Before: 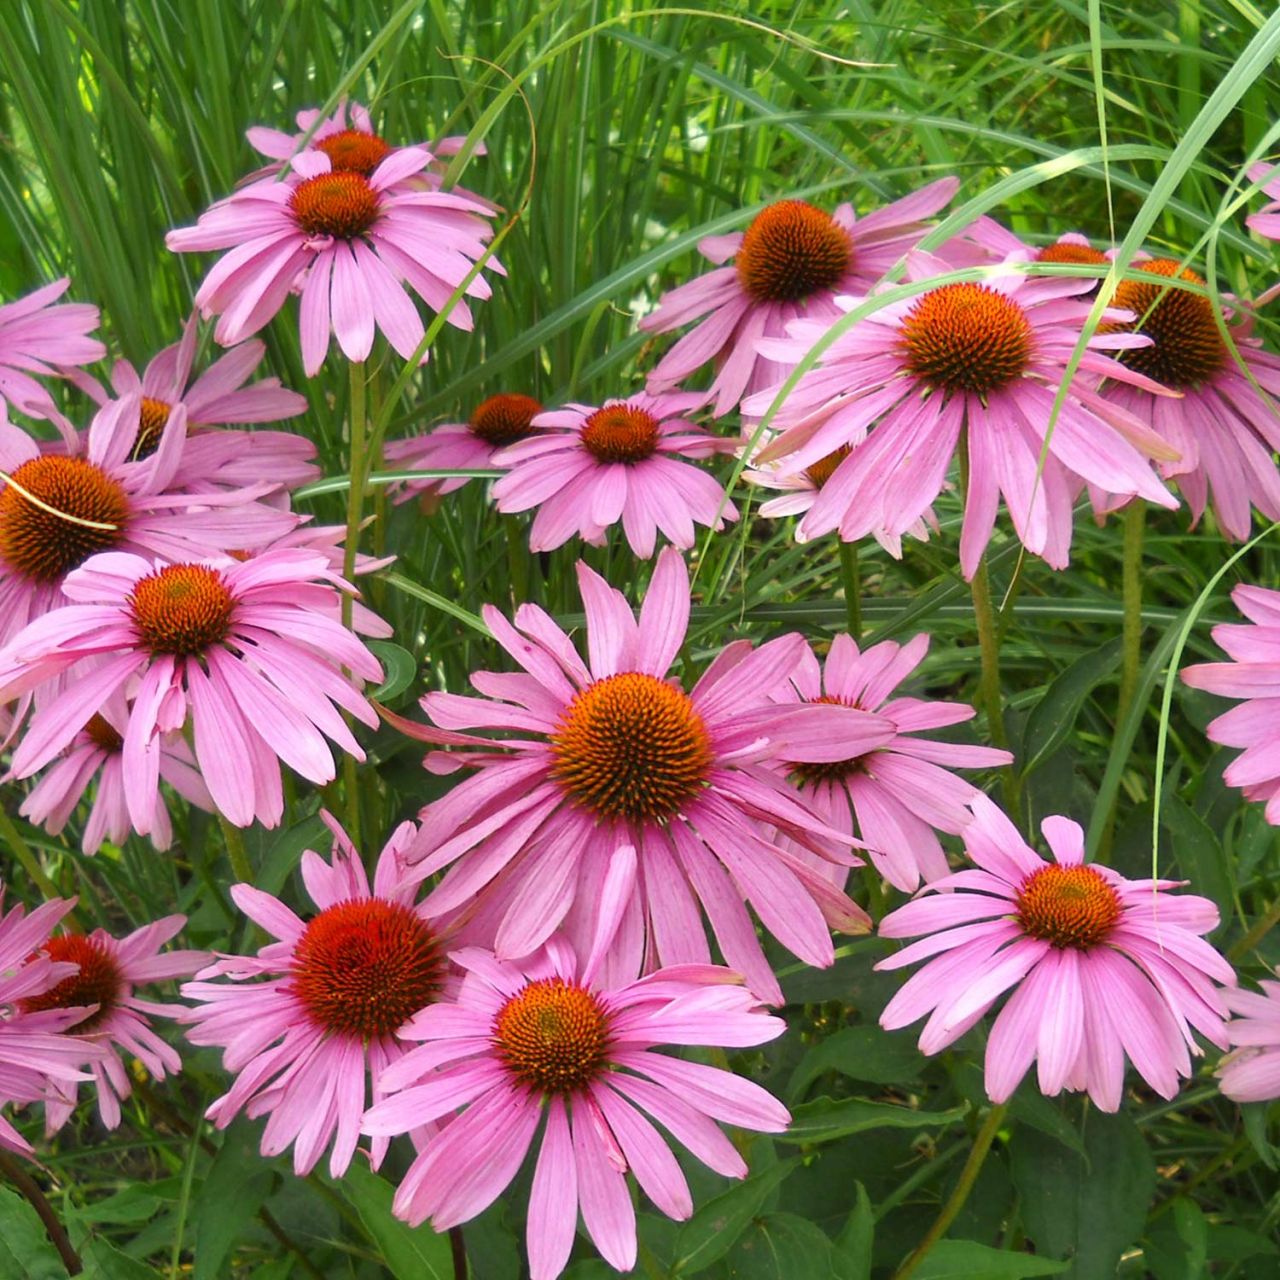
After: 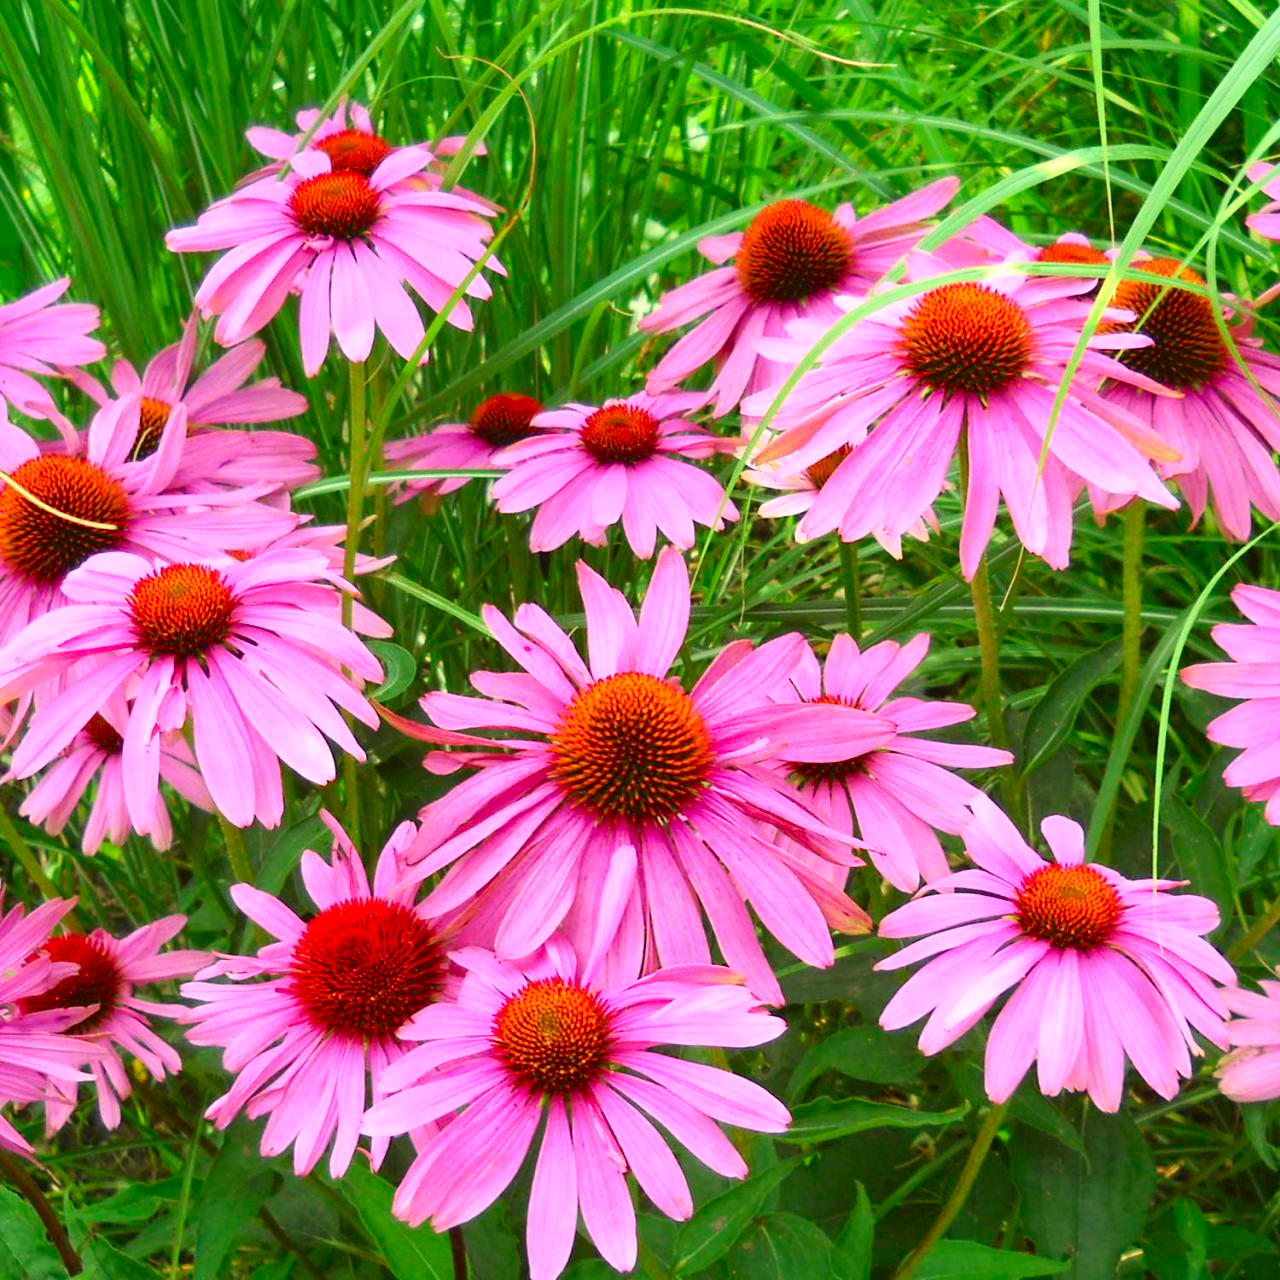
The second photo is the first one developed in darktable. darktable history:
exposure: compensate highlight preservation false
contrast brightness saturation: contrast 0.03, brightness 0.06, saturation 0.13
tone curve: curves: ch0 [(0.001, 0.034) (0.115, 0.093) (0.251, 0.232) (0.382, 0.397) (0.652, 0.719) (0.802, 0.876) (1, 0.998)]; ch1 [(0, 0) (0.384, 0.324) (0.472, 0.466) (0.504, 0.5) (0.517, 0.533) (0.547, 0.564) (0.582, 0.628) (0.657, 0.727) (1, 1)]; ch2 [(0, 0) (0.278, 0.232) (0.5, 0.5) (0.531, 0.552) (0.61, 0.653) (1, 1)], color space Lab, independent channels, preserve colors none
